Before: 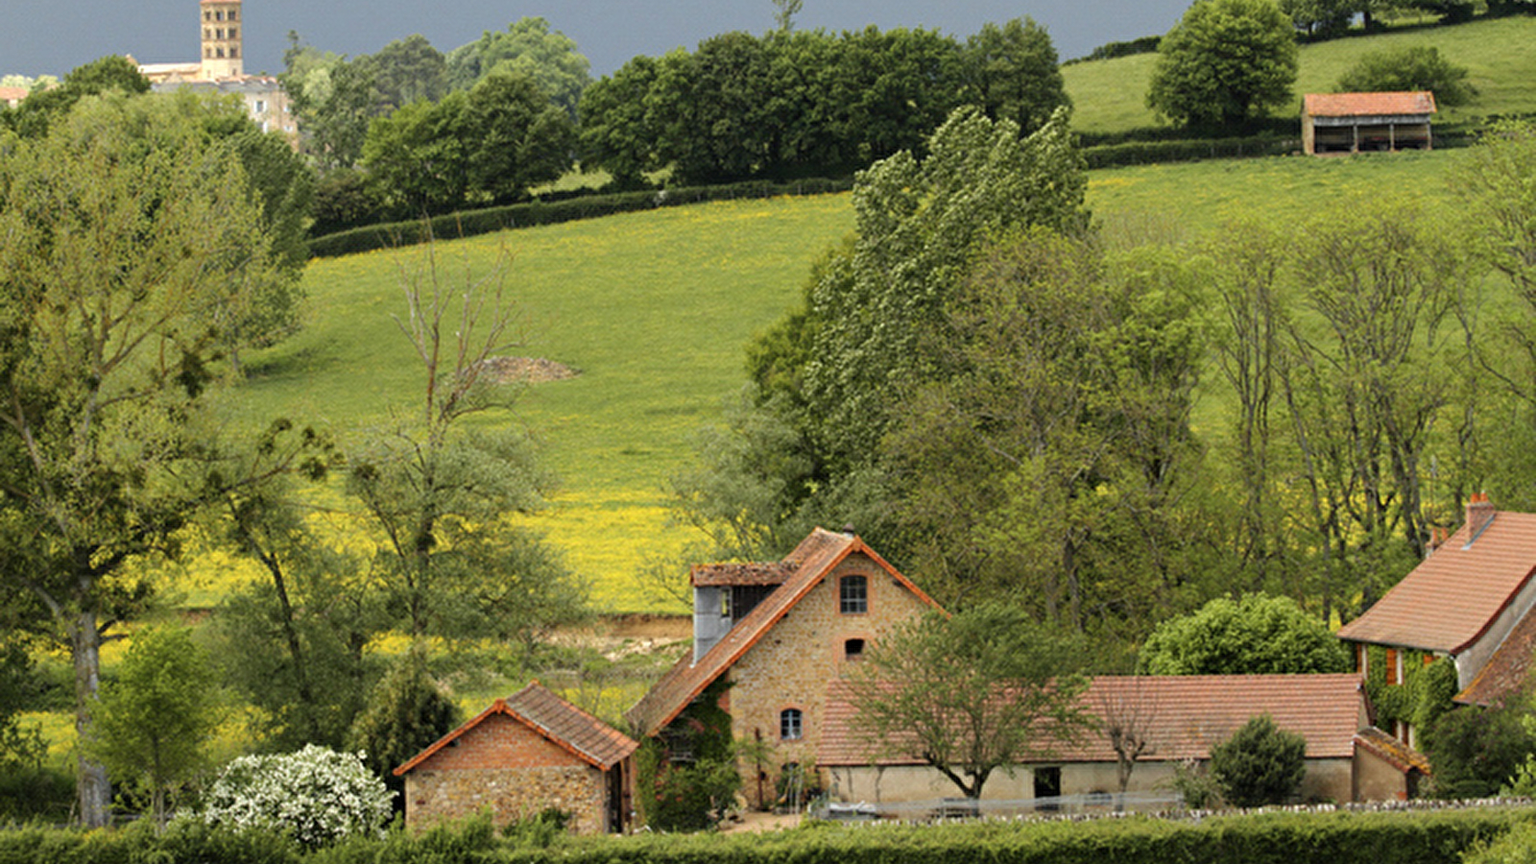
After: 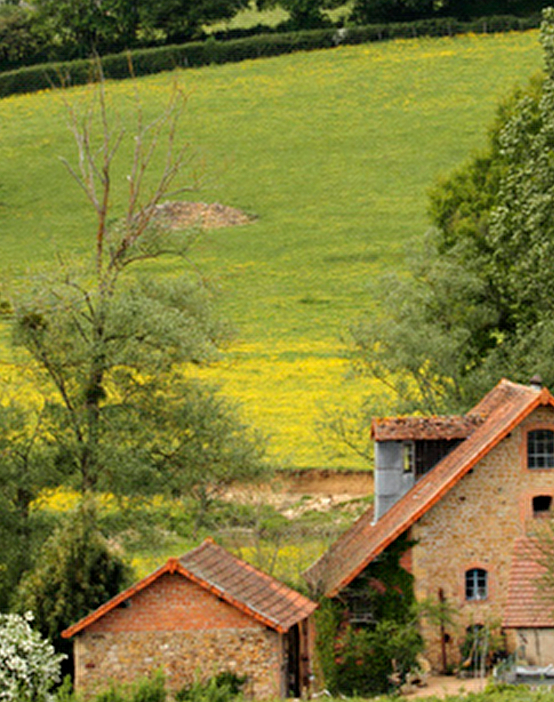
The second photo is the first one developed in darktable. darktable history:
crop and rotate: left 21.766%, top 18.99%, right 43.591%, bottom 2.992%
